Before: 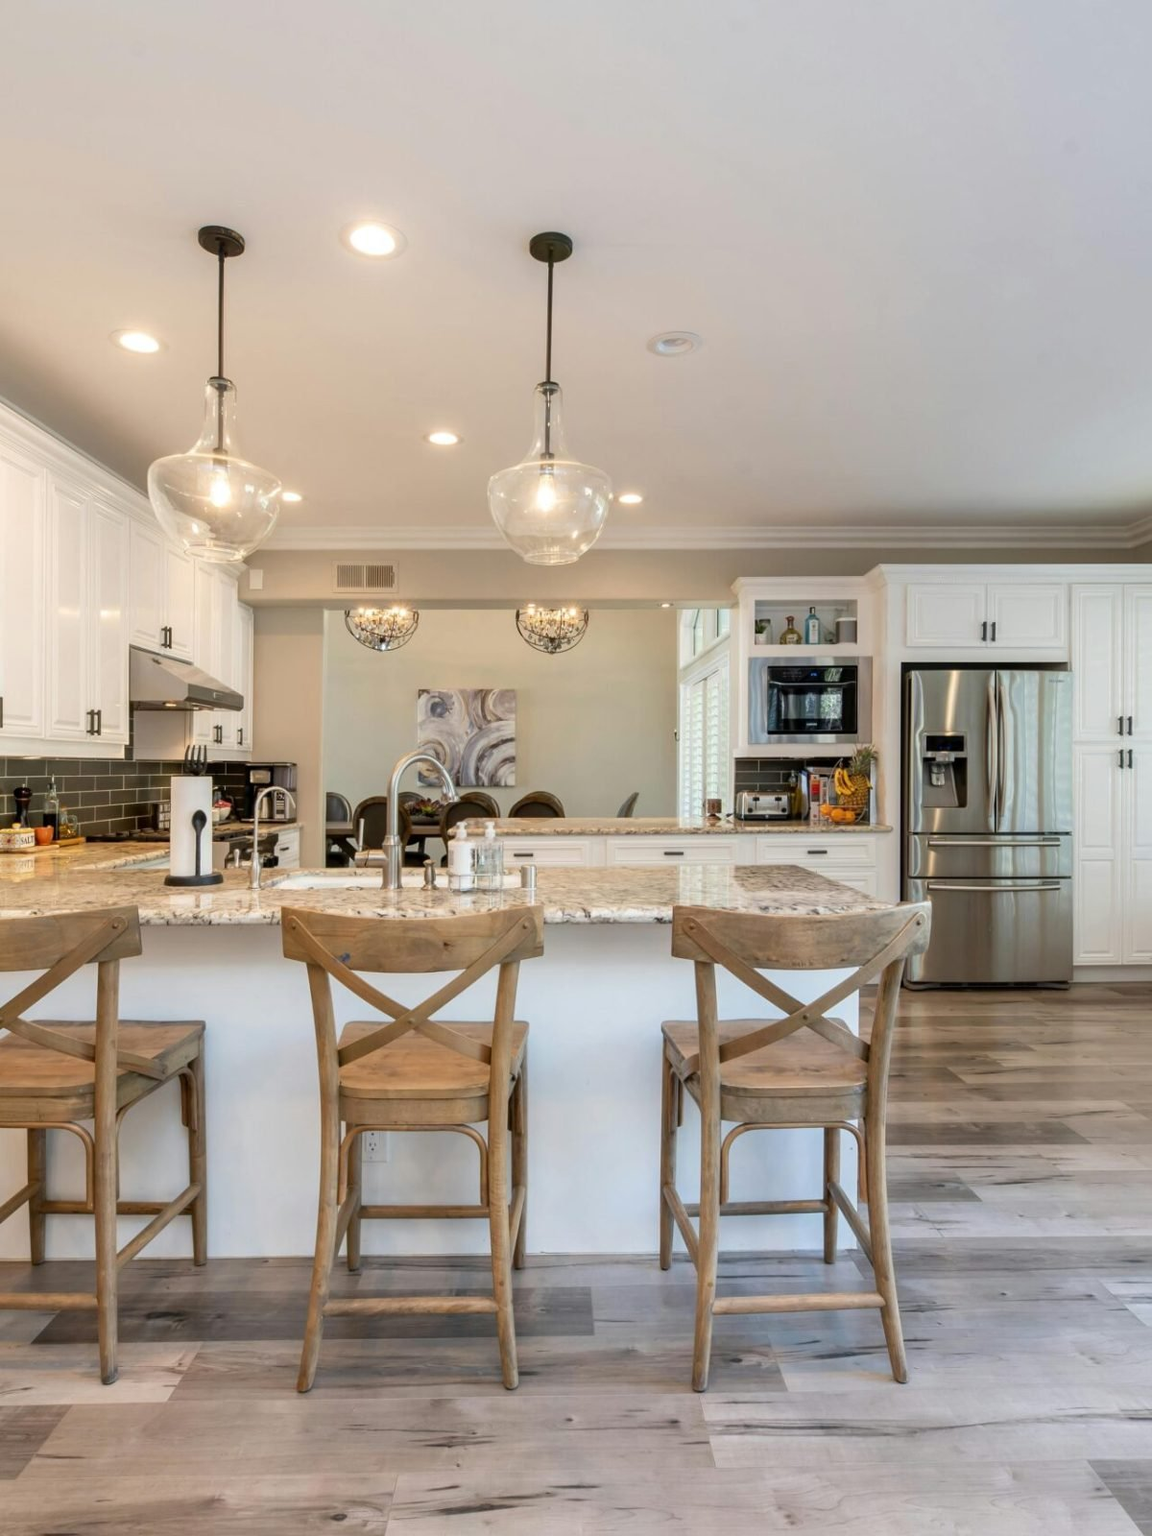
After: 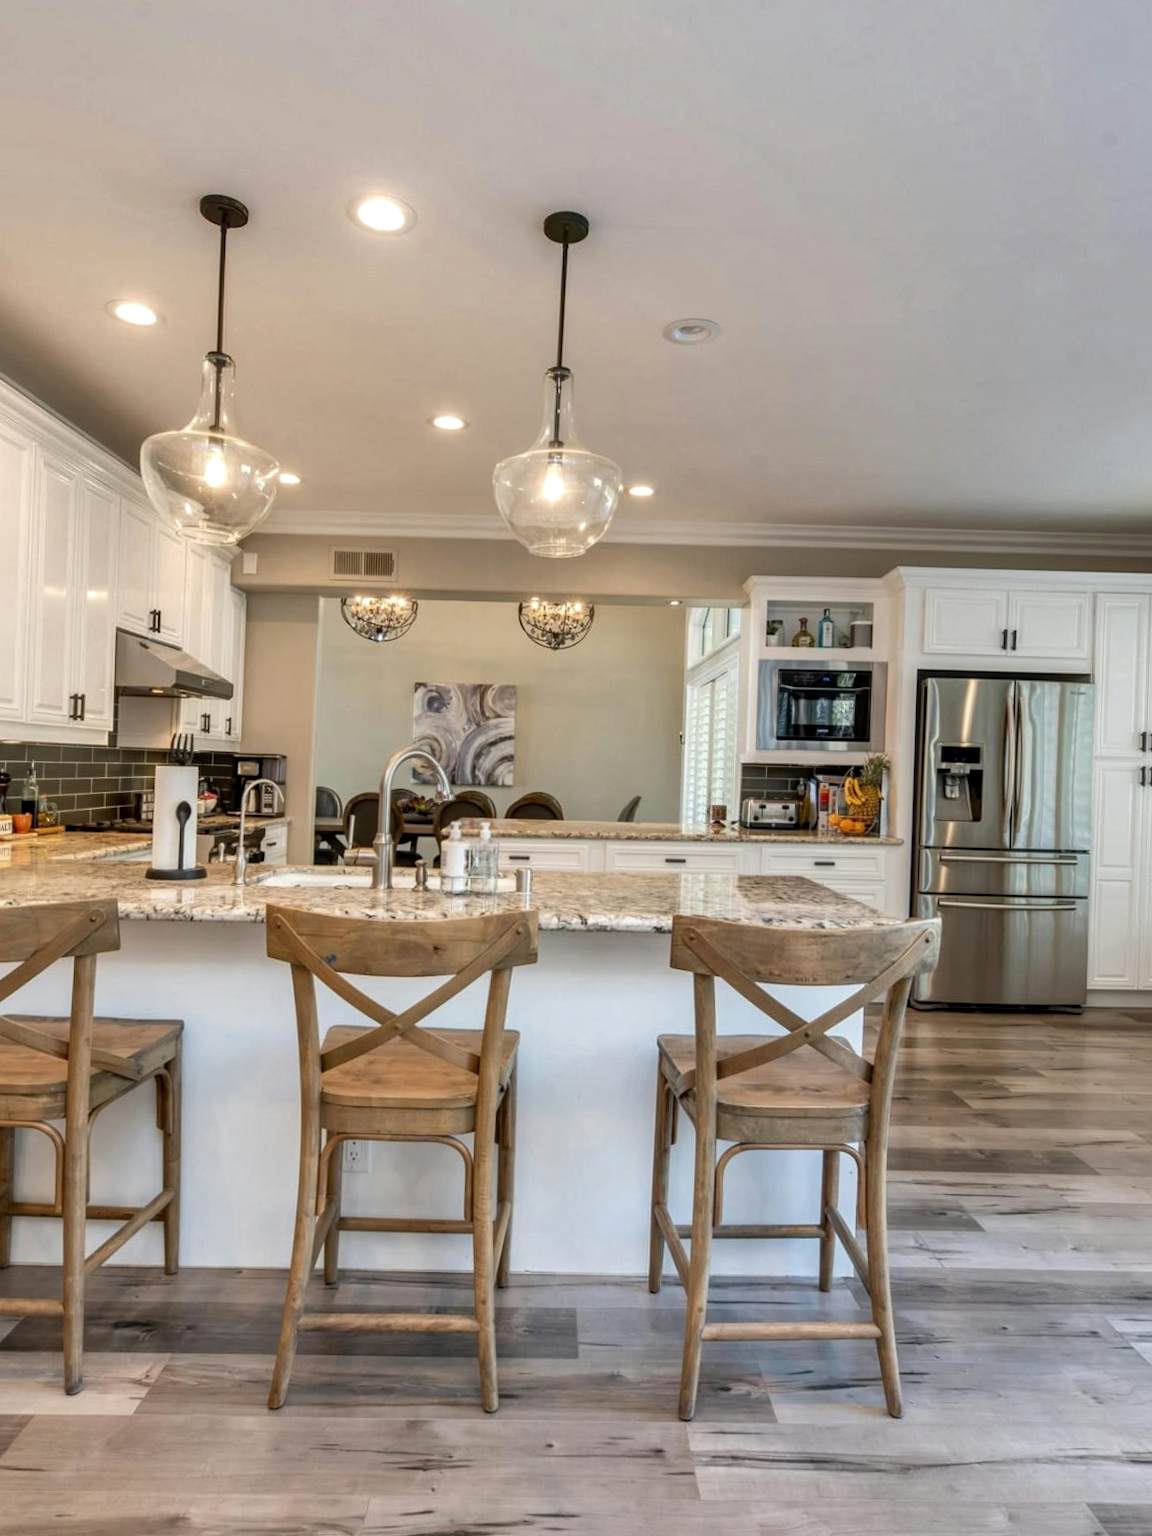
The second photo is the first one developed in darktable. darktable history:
shadows and highlights: low approximation 0.01, soften with gaussian
local contrast: on, module defaults
crop and rotate: angle -1.67°
